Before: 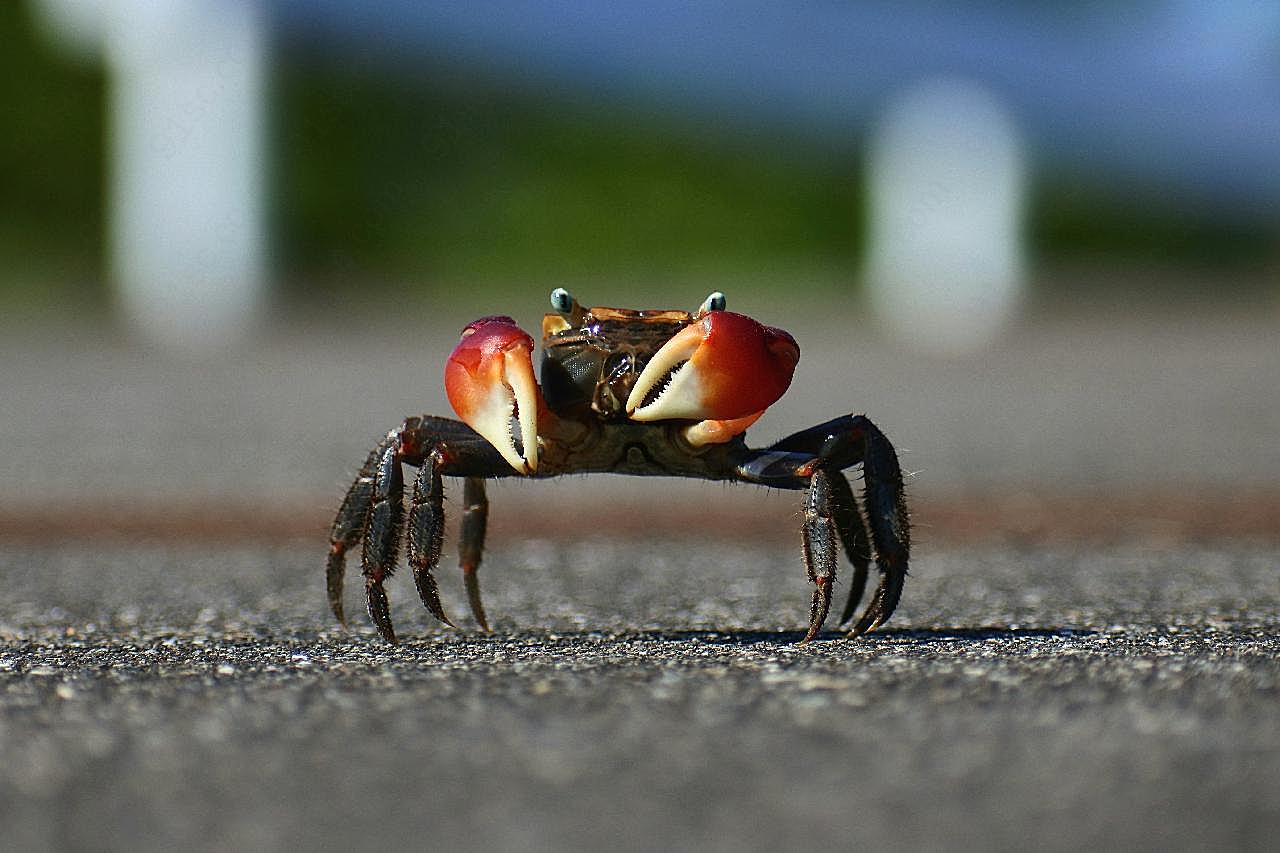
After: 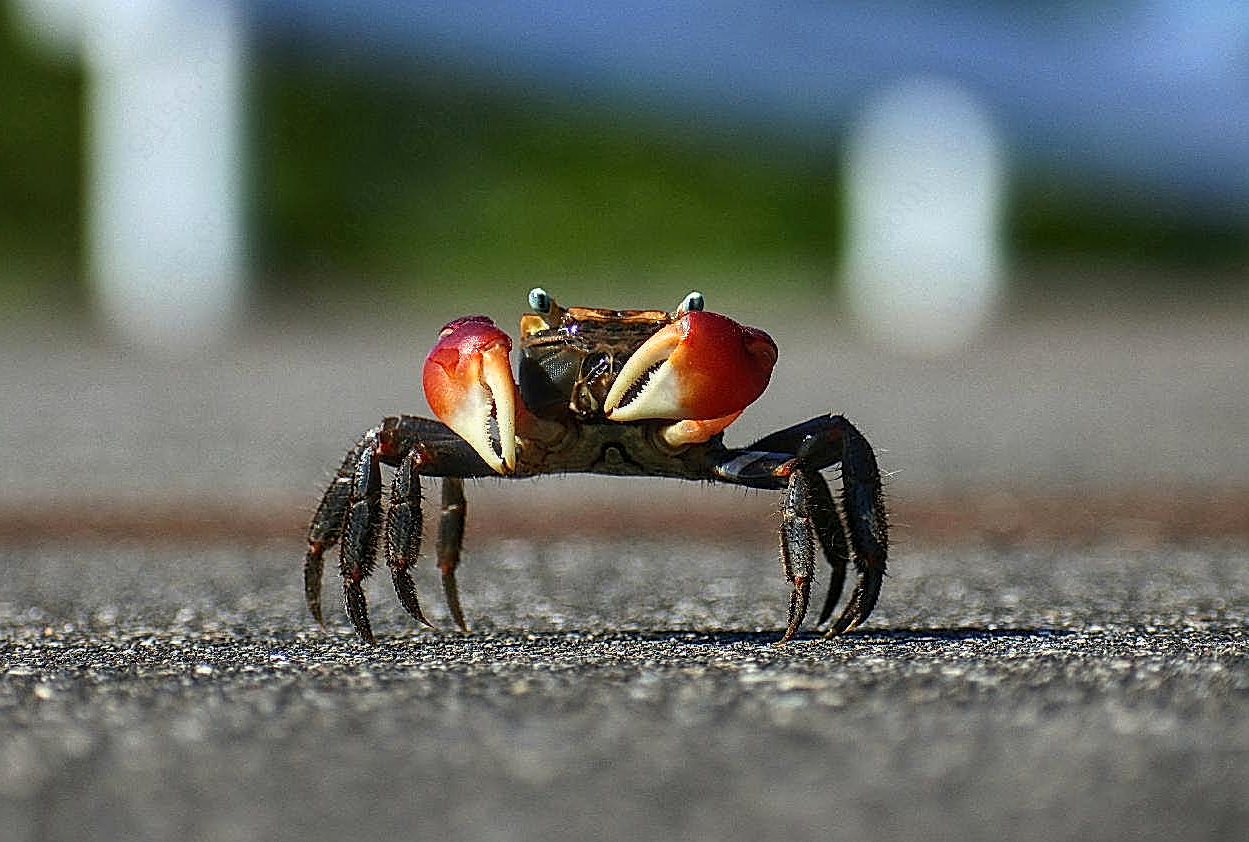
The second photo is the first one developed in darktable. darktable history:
crop and rotate: left 1.774%, right 0.633%, bottom 1.28%
local contrast: on, module defaults
fill light: on, module defaults
exposure: exposure 0.2 EV, compensate highlight preservation false
sharpen: on, module defaults
